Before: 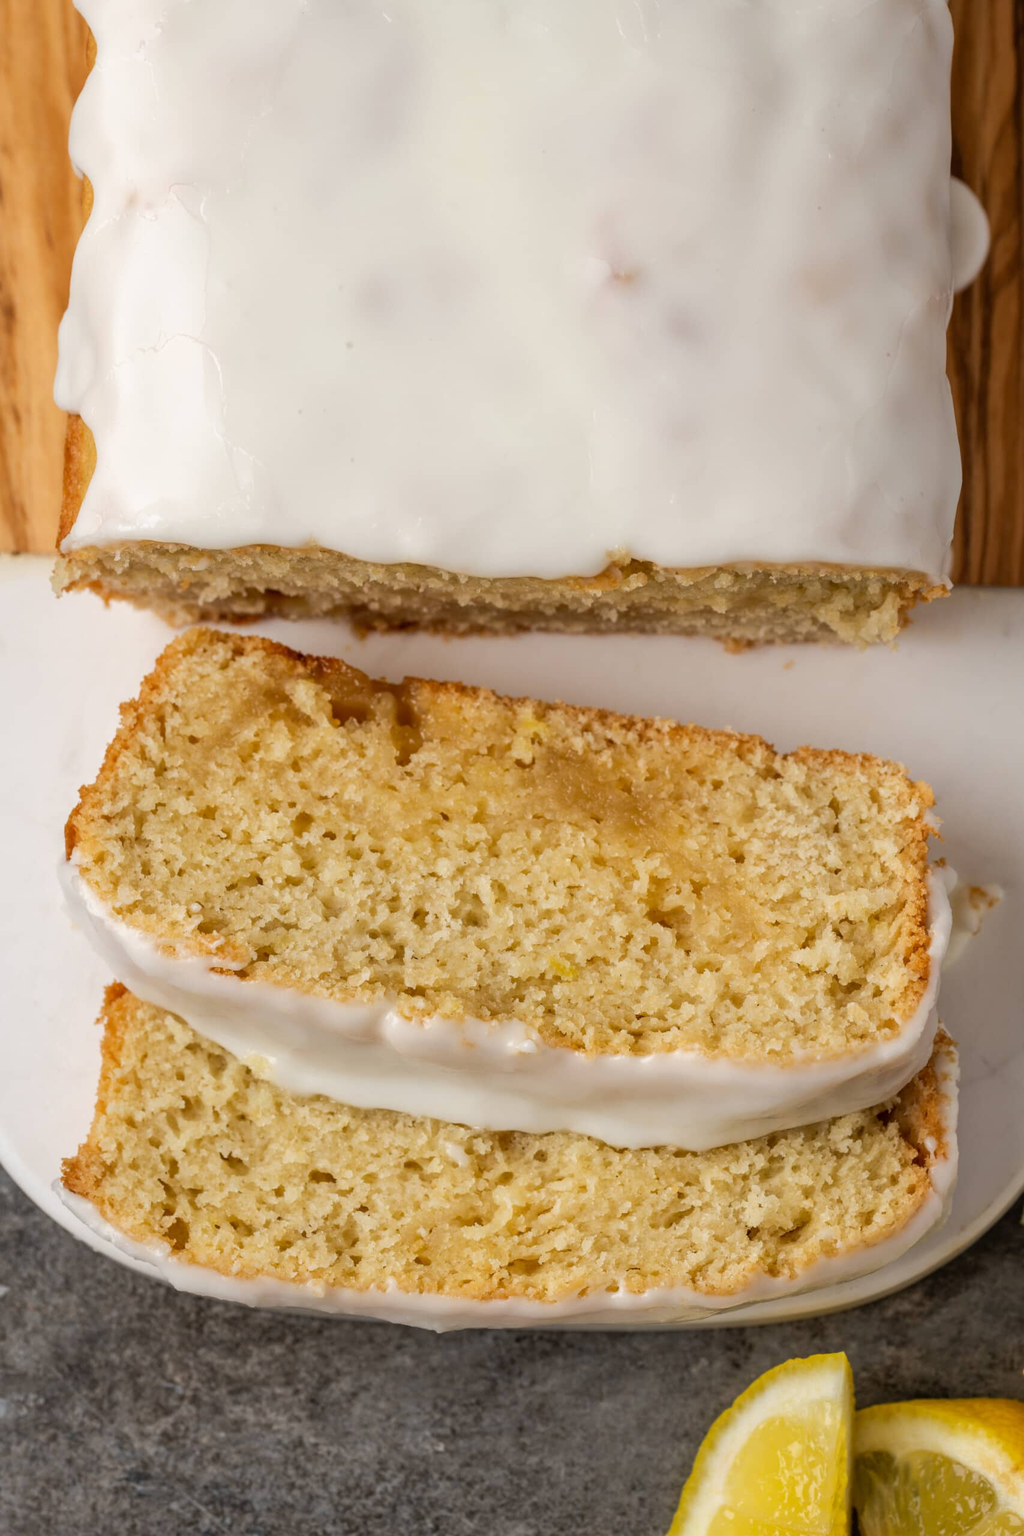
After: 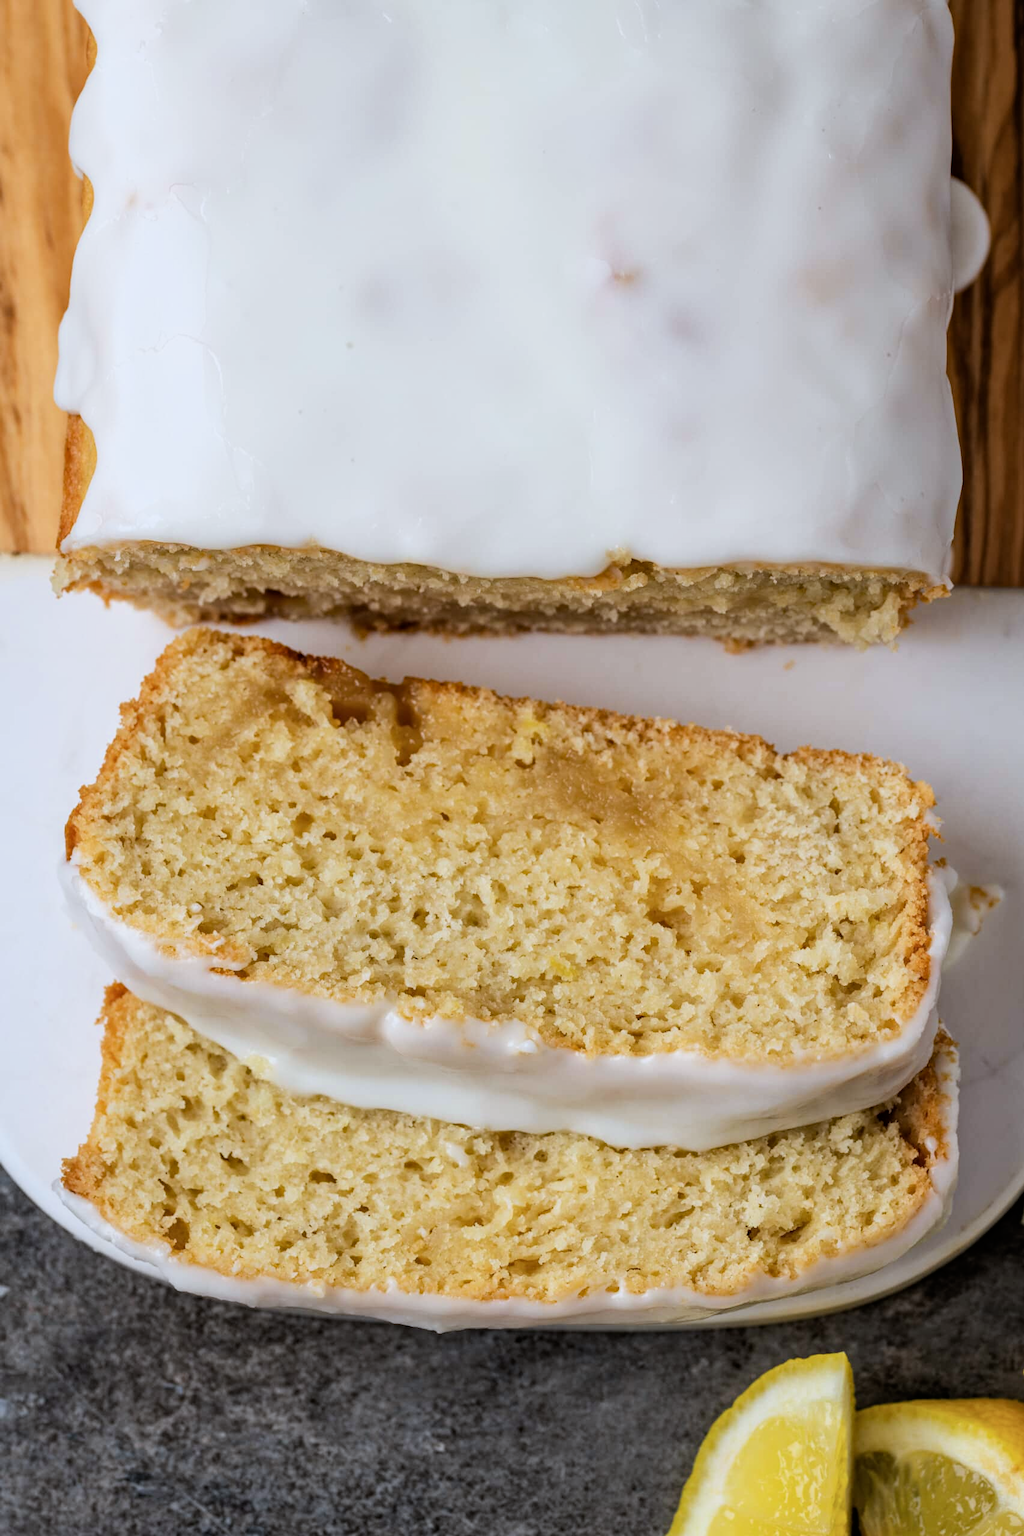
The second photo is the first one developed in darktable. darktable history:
color calibration: illuminant as shot in camera, x 0.369, y 0.376, temperature 4327.61 K
haze removal: compatibility mode true, adaptive false
filmic rgb: black relative exposure -8.09 EV, white relative exposure 3 EV, threshold 3 EV, hardness 5.33, contrast 1.243, enable highlight reconstruction true
